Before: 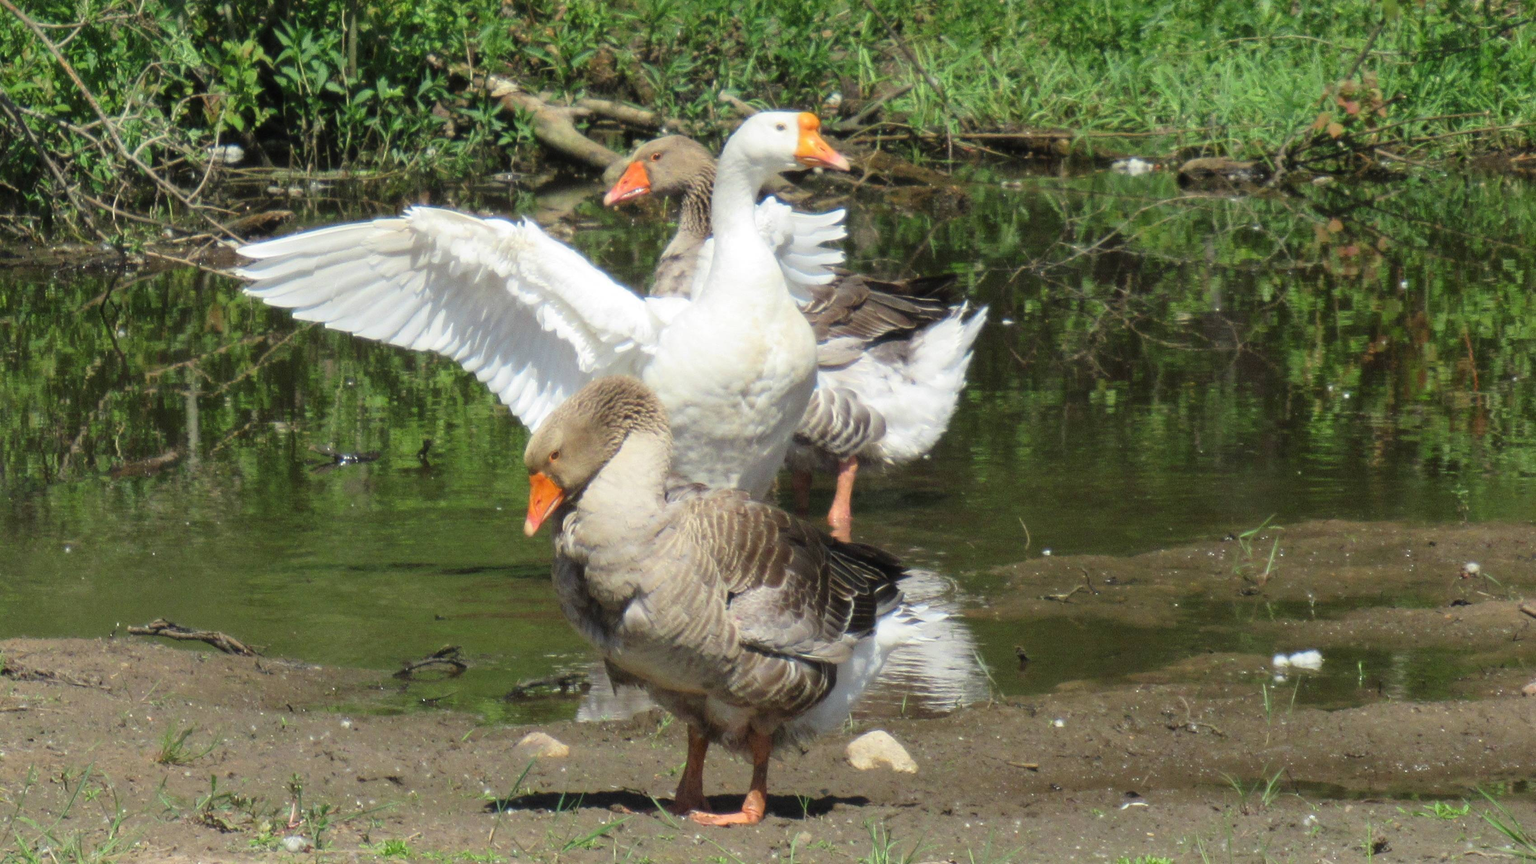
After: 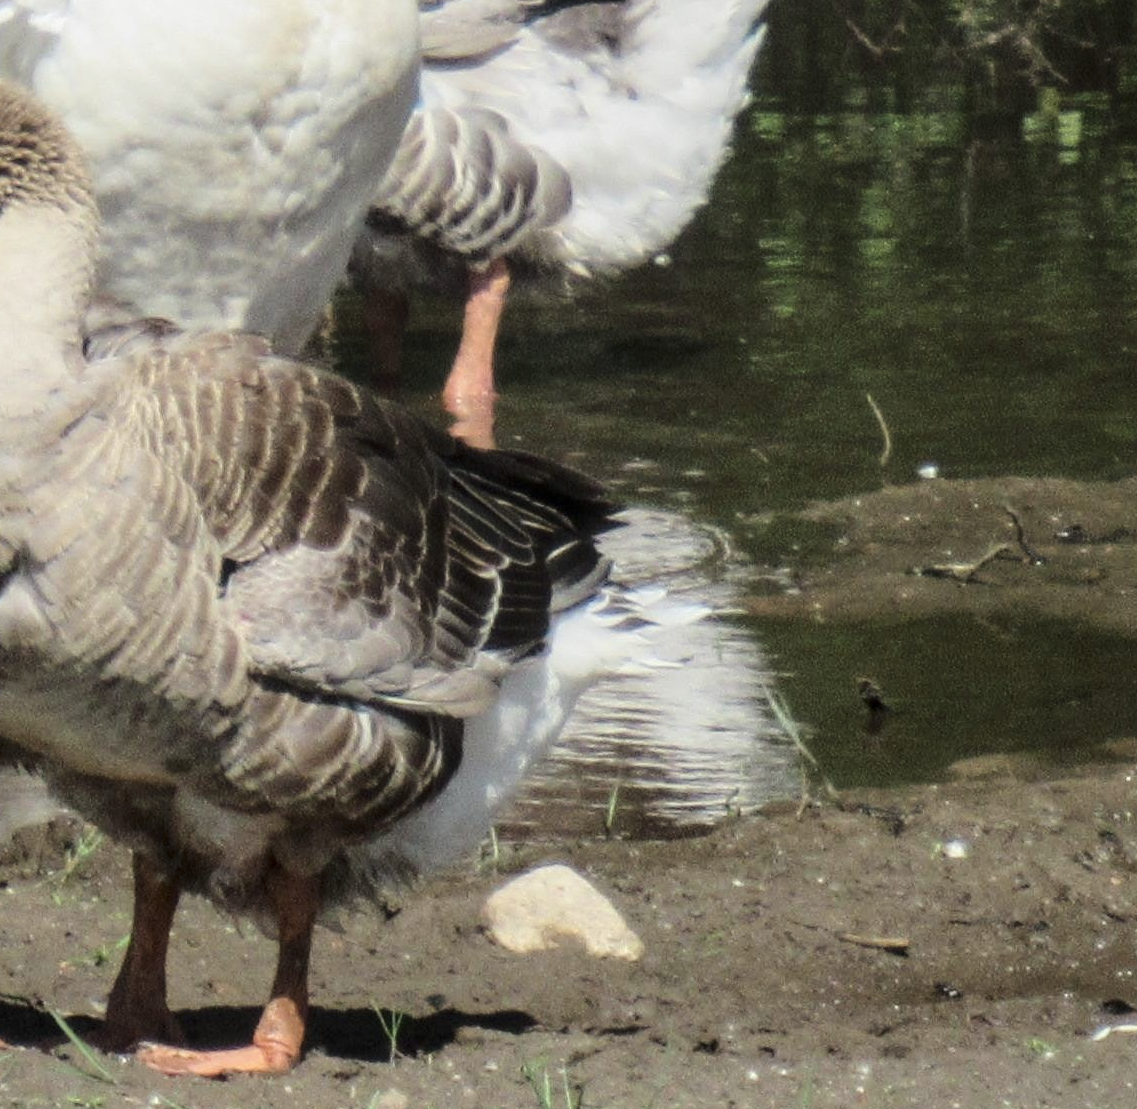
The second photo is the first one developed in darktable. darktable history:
crop: left 40.877%, top 39.286%, right 25.664%, bottom 2.675%
contrast brightness saturation: contrast 0.06, brightness -0.006, saturation -0.235
tone curve: curves: ch0 [(0, 0) (0.23, 0.189) (0.486, 0.52) (0.822, 0.825) (0.994, 0.955)]; ch1 [(0, 0) (0.226, 0.261) (0.379, 0.442) (0.469, 0.468) (0.495, 0.498) (0.514, 0.509) (0.561, 0.603) (0.59, 0.656) (1, 1)]; ch2 [(0, 0) (0.269, 0.299) (0.459, 0.43) (0.498, 0.5) (0.523, 0.52) (0.586, 0.569) (0.635, 0.617) (0.659, 0.681) (0.718, 0.764) (1, 1)], color space Lab, linked channels, preserve colors none
local contrast: on, module defaults
